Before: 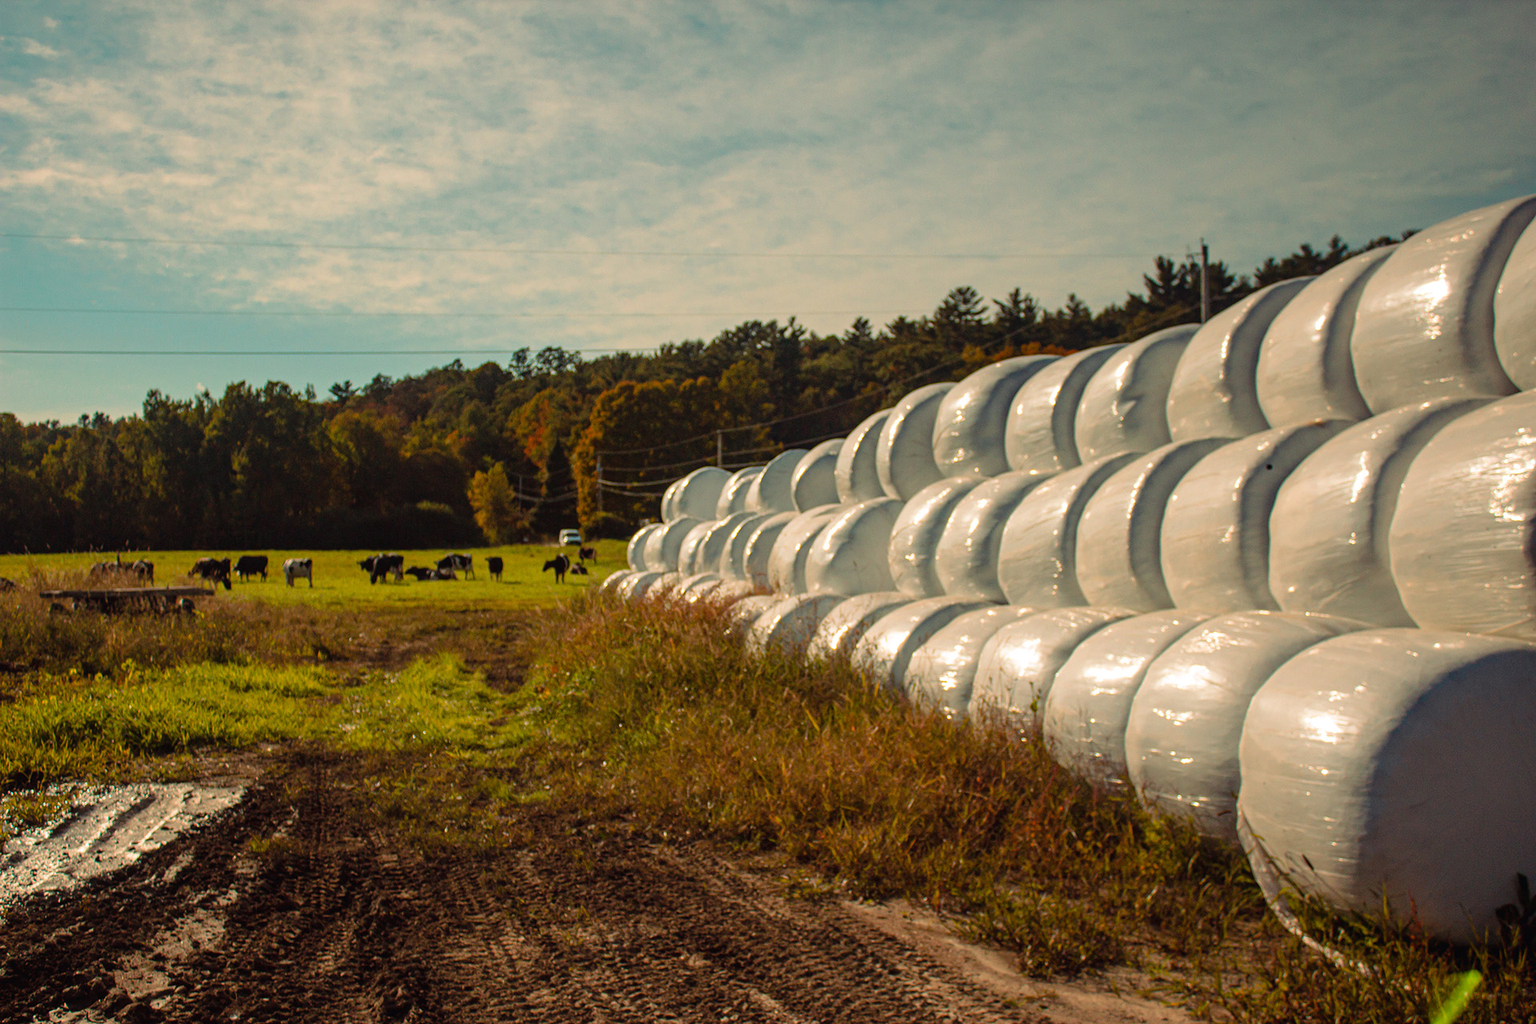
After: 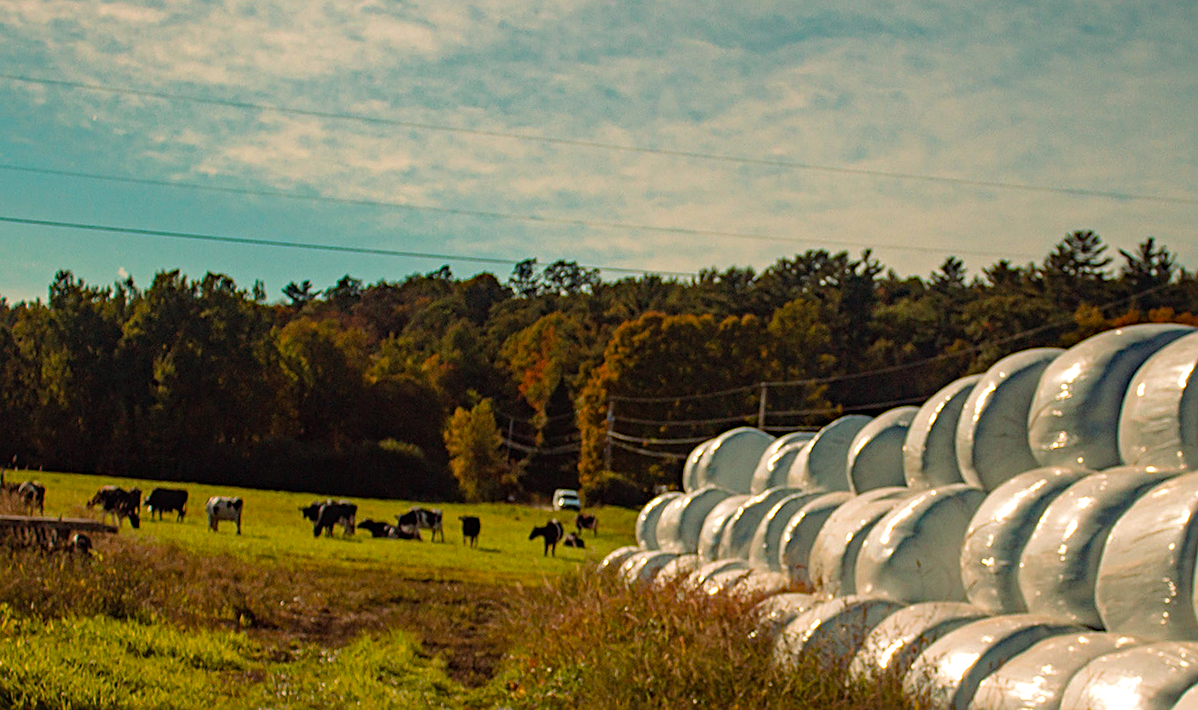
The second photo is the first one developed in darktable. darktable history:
haze removal: strength 0.4, distance 0.22, compatibility mode true, adaptive false
crop and rotate: angle -4.99°, left 2.122%, top 6.945%, right 27.566%, bottom 30.519%
sharpen: radius 1.967
